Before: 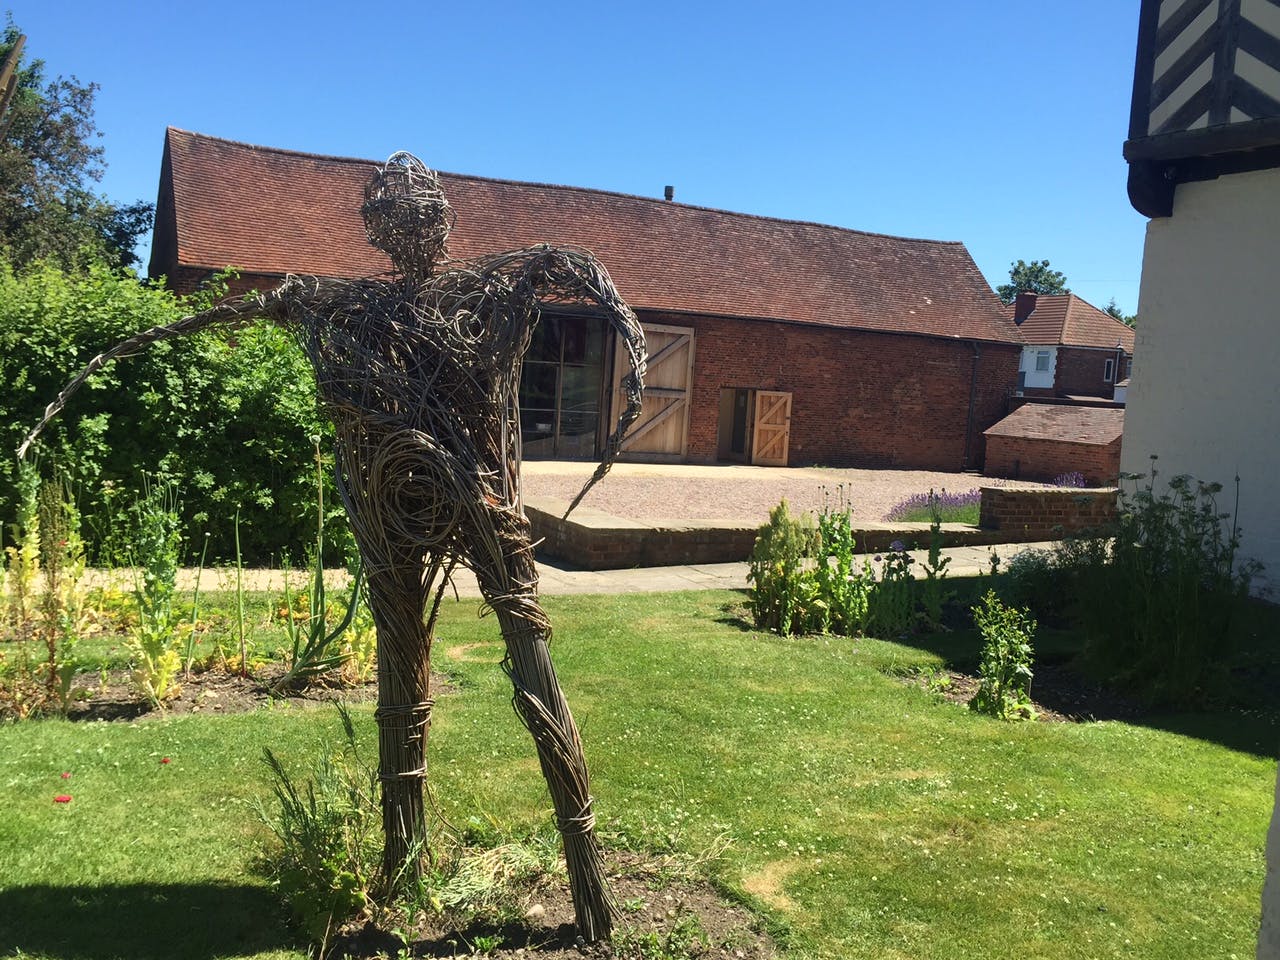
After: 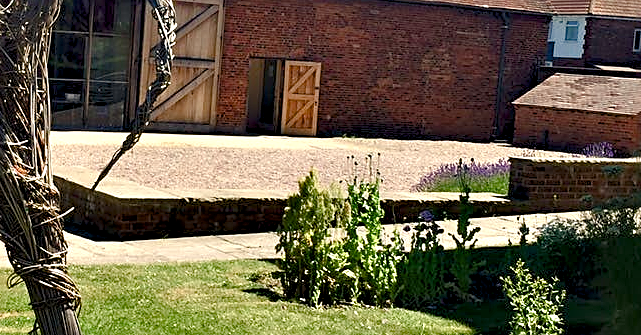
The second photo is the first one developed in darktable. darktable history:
crop: left 36.836%, top 34.423%, right 13.025%, bottom 30.672%
sharpen: on, module defaults
contrast equalizer: y [[0.6 ×6], [0.55 ×6], [0 ×6], [0 ×6], [0 ×6]]
color balance rgb: highlights gain › chroma 3.092%, highlights gain › hue 75.67°, linear chroma grading › global chroma 0.915%, perceptual saturation grading › global saturation 25.291%, perceptual saturation grading › highlights -50.183%, perceptual saturation grading › shadows 30.438%, contrast -10.03%
